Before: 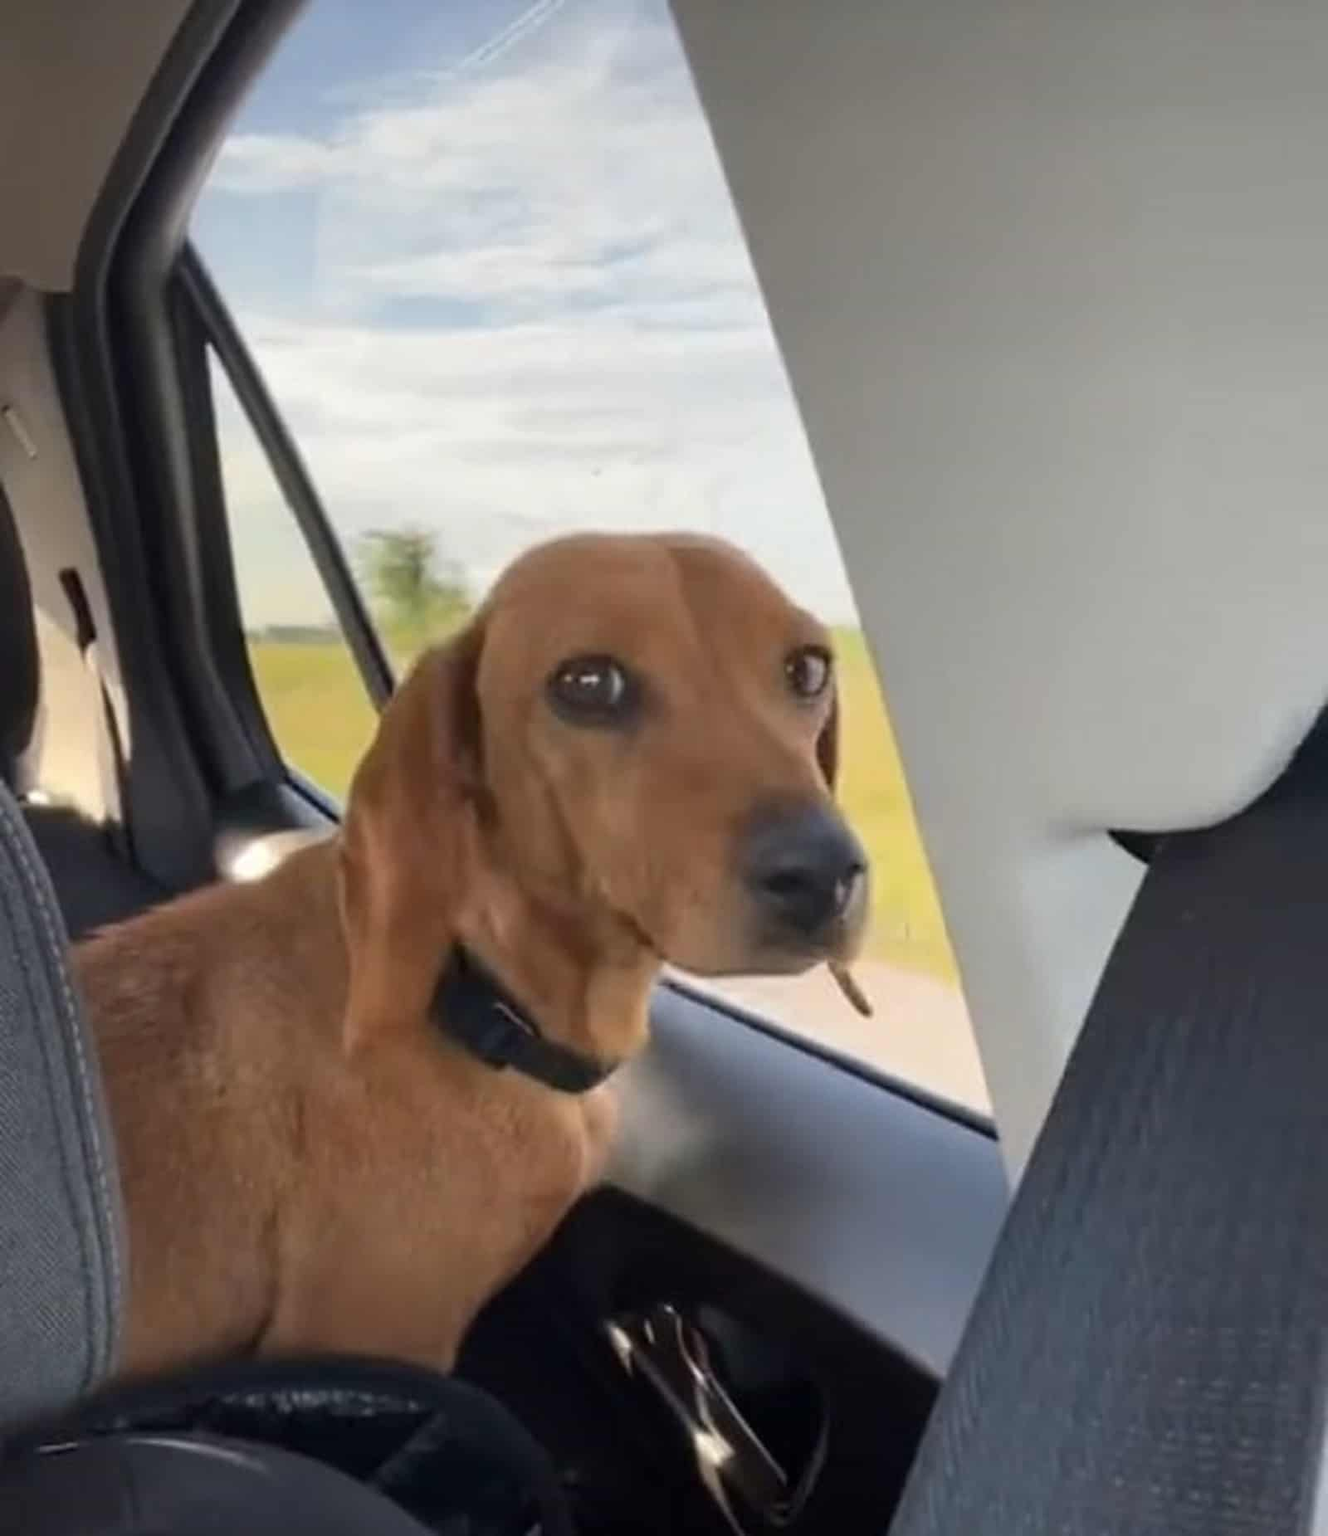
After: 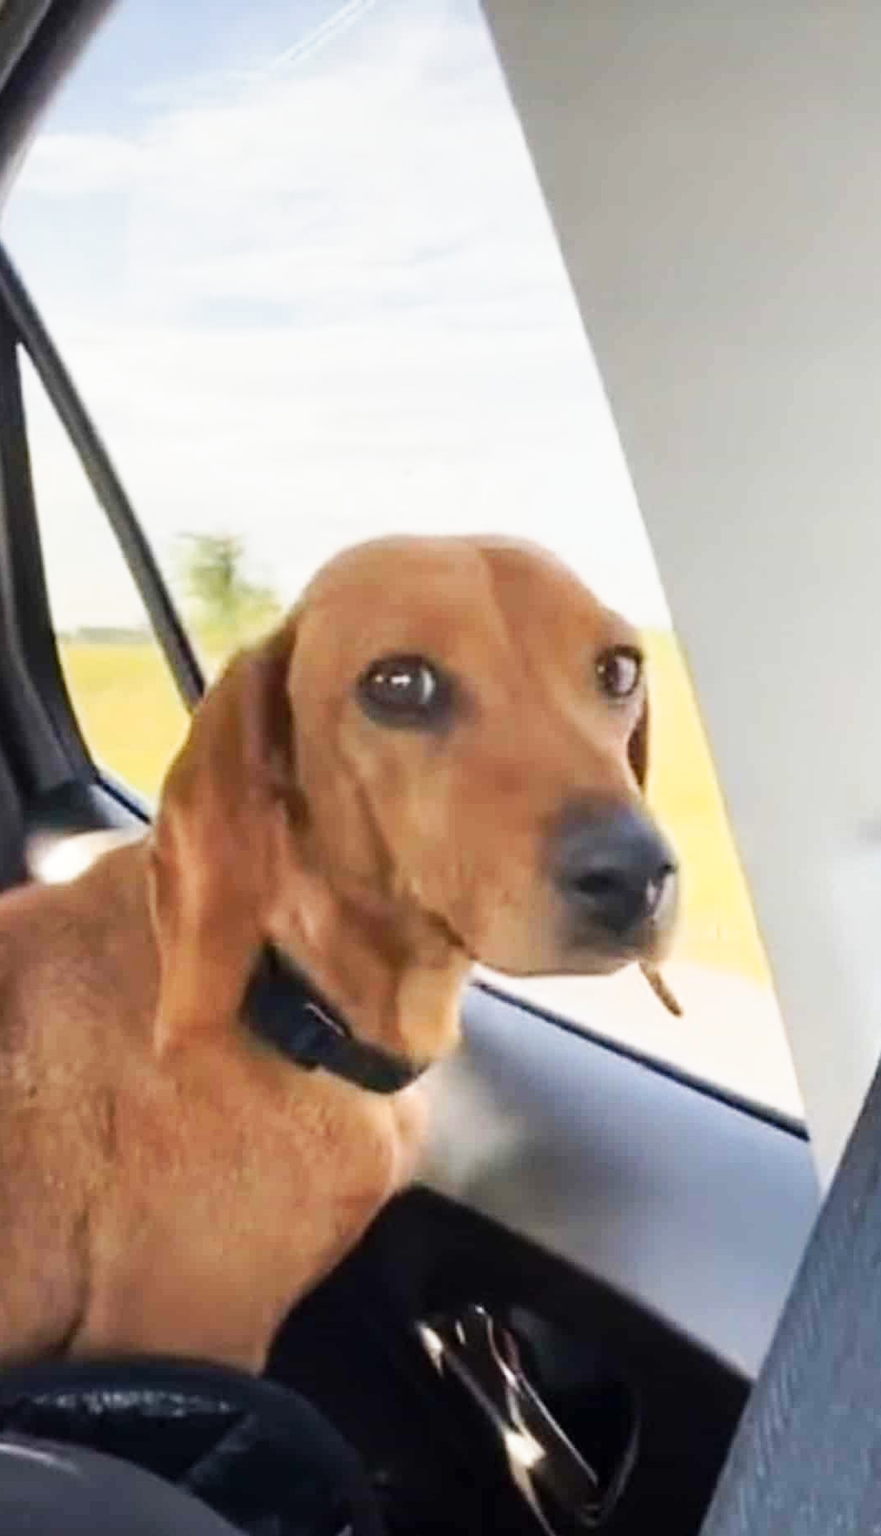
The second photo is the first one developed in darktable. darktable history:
tone equalizer: on, module defaults
crop and rotate: left 14.304%, right 19.266%
tone curve: curves: ch0 [(0, 0) (0.093, 0.104) (0.226, 0.291) (0.327, 0.431) (0.471, 0.648) (0.759, 0.926) (1, 1)], preserve colors none
